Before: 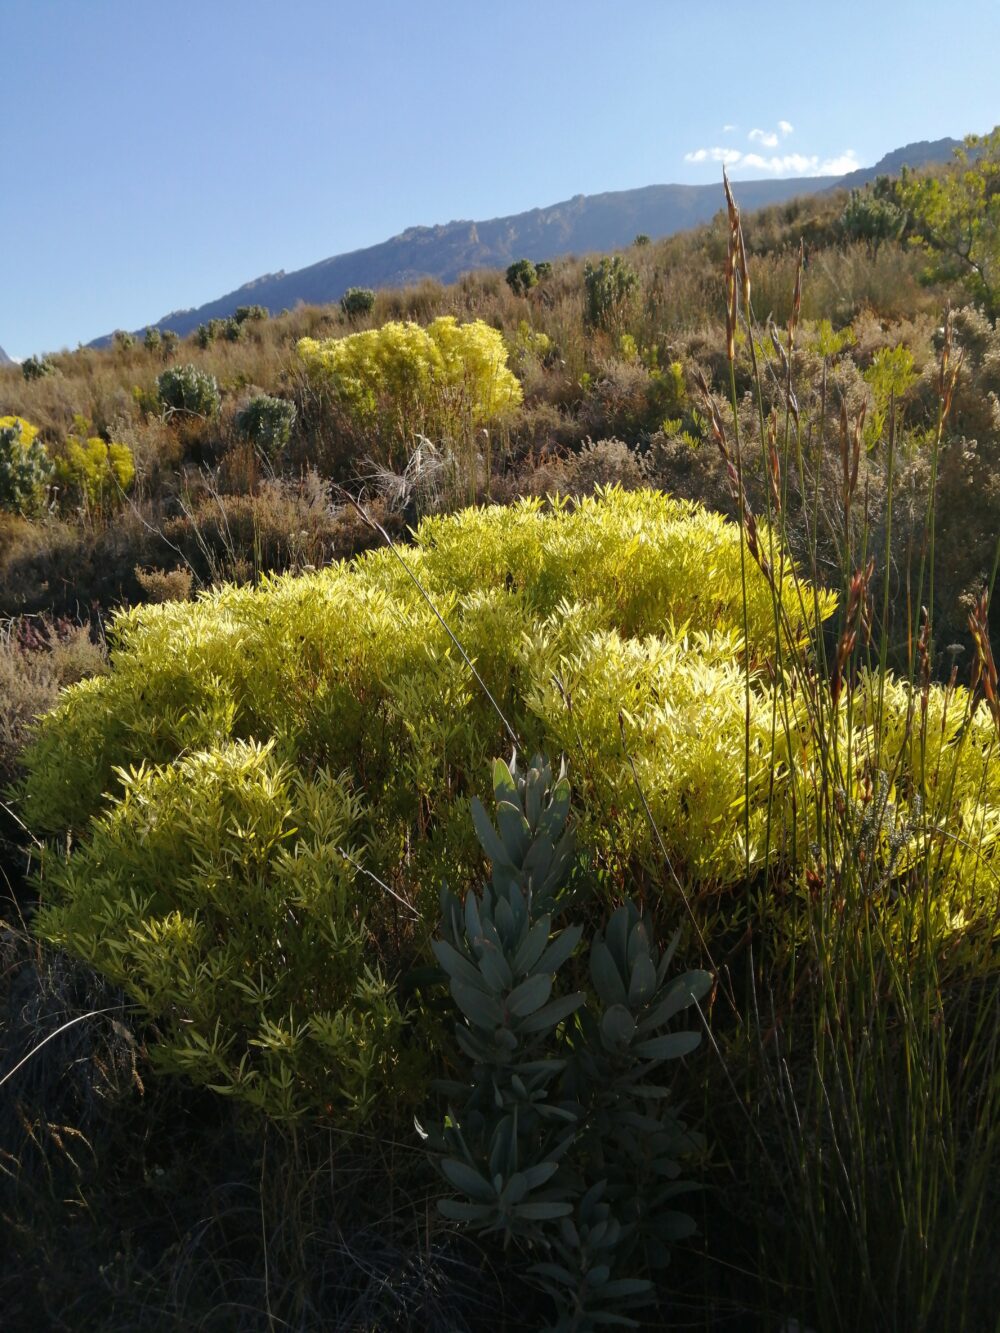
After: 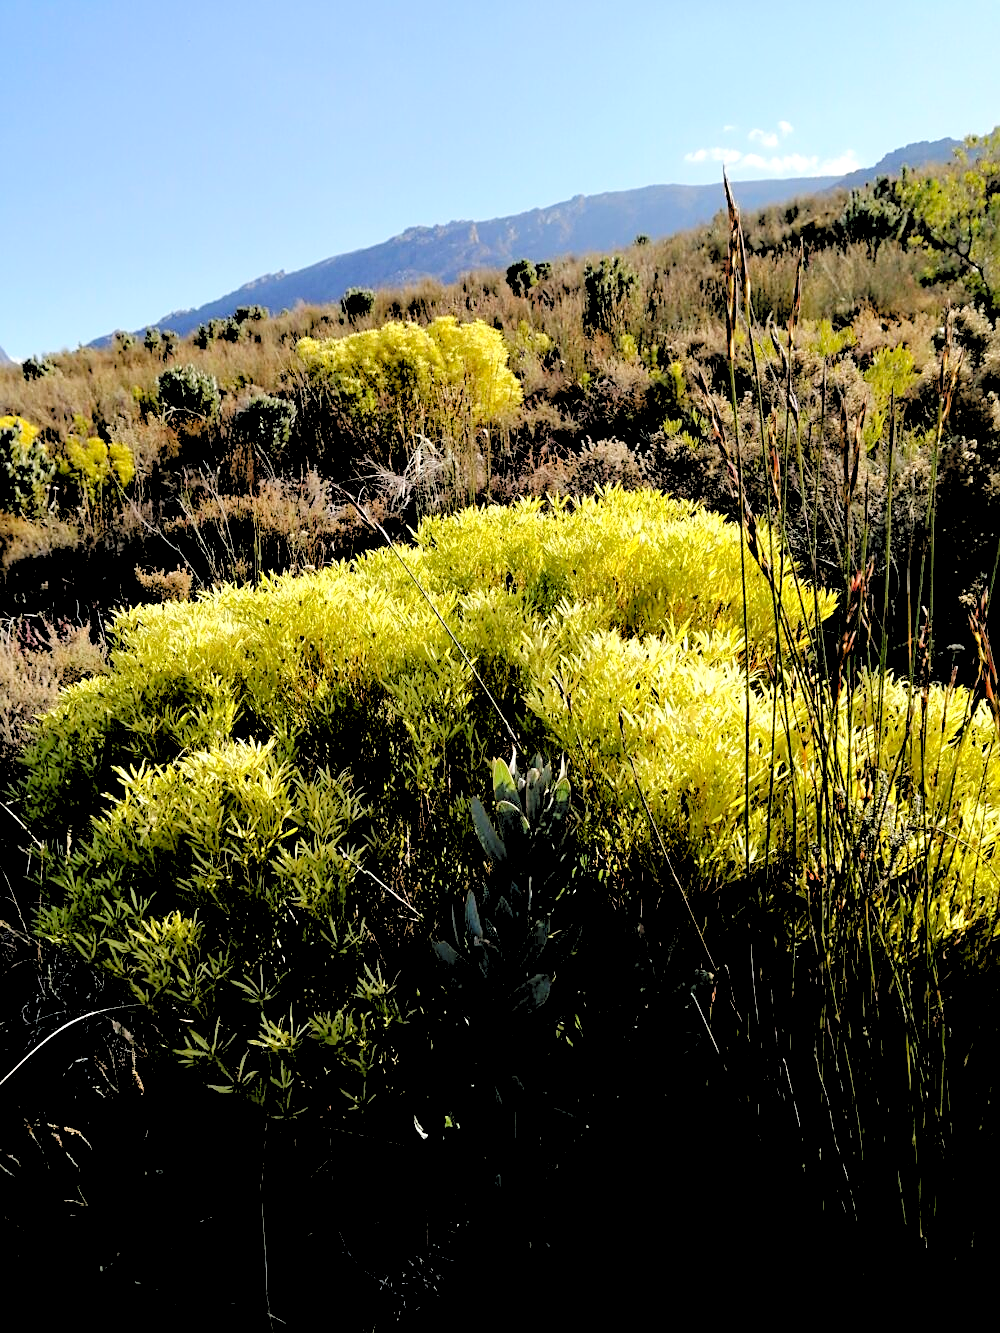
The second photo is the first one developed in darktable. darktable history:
rgb levels: levels [[0.034, 0.472, 0.904], [0, 0.5, 1], [0, 0.5, 1]]
sharpen: on, module defaults
levels: levels [0.008, 0.318, 0.836]
graduated density: on, module defaults
